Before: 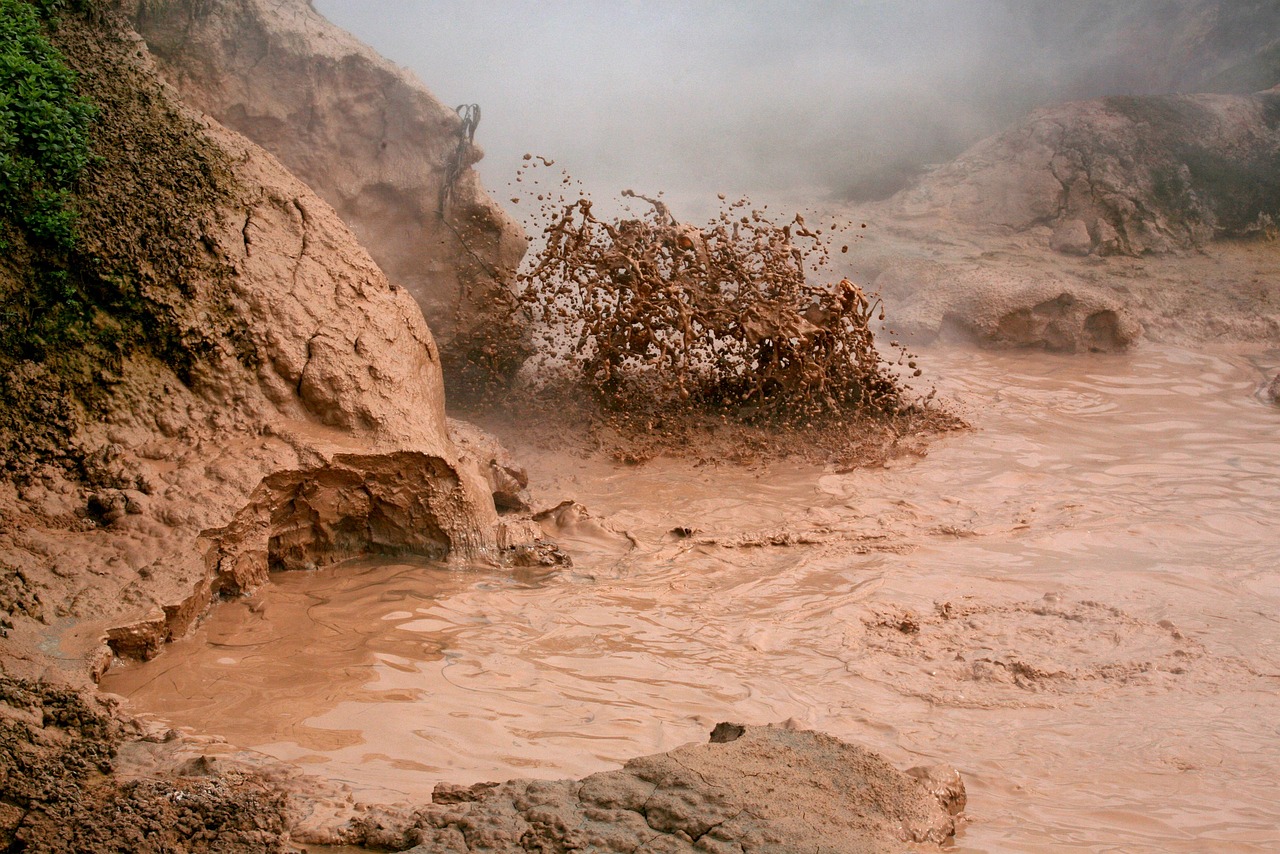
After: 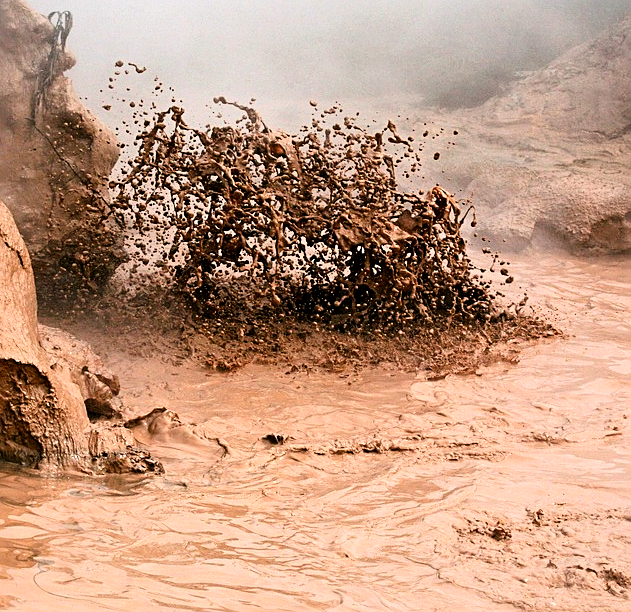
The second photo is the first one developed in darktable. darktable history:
exposure: compensate exposure bias true, compensate highlight preservation false
sharpen: amount 0.533
crop: left 31.922%, top 10.991%, right 18.717%, bottom 17.321%
shadows and highlights: radius 110.79, shadows 51.29, white point adjustment 9.02, highlights -5.9, soften with gaussian
filmic rgb: middle gray luminance 9.92%, black relative exposure -8.62 EV, white relative exposure 3.33 EV, target black luminance 0%, hardness 5.2, latitude 44.57%, contrast 1.302, highlights saturation mix 6.35%, shadows ↔ highlights balance 23.84%
contrast brightness saturation: contrast 0.077, saturation 0.2
